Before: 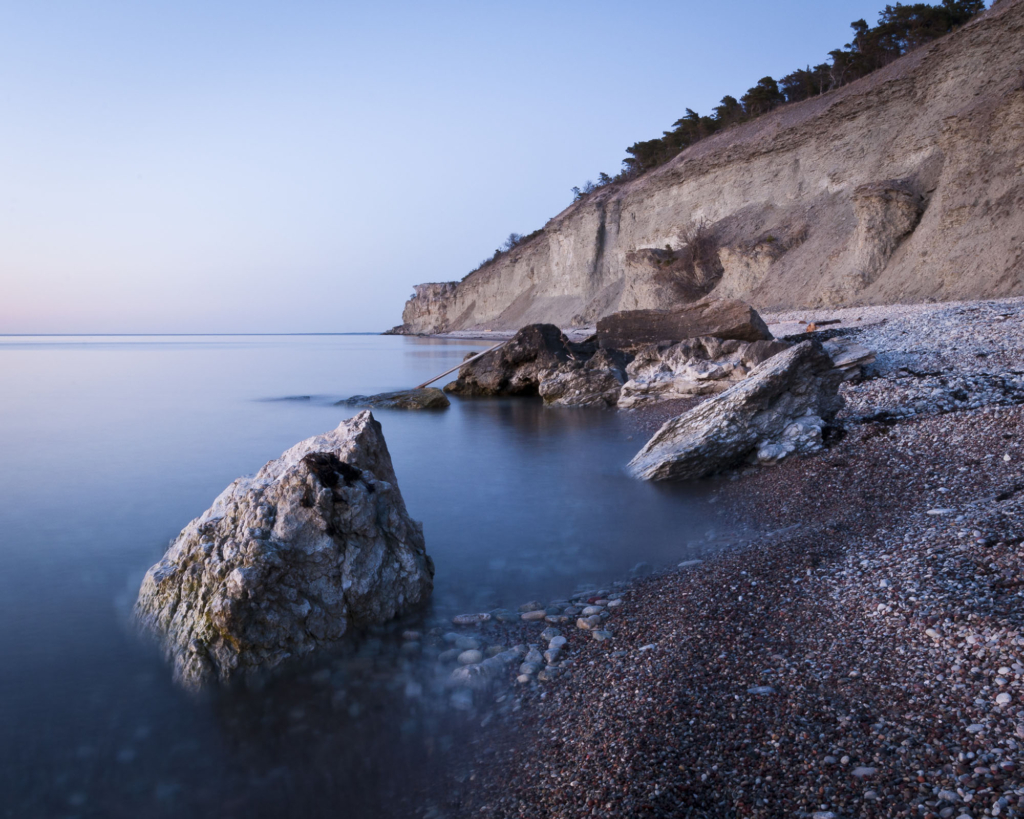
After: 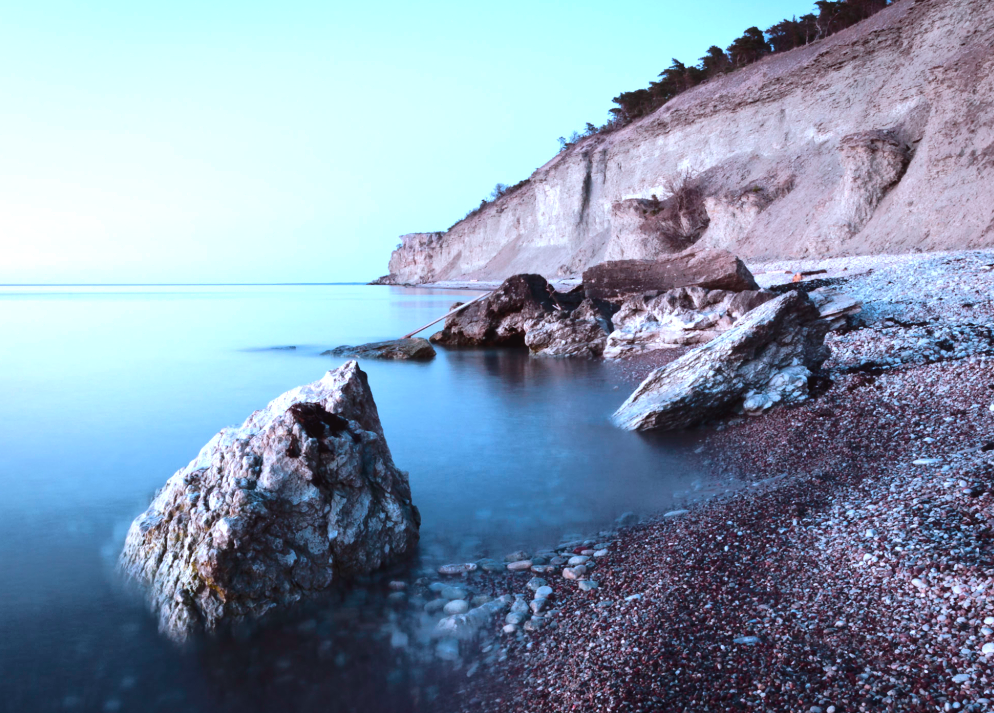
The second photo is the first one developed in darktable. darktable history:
tone curve: curves: ch0 [(0, 0.032) (0.094, 0.08) (0.265, 0.208) (0.41, 0.417) (0.498, 0.496) (0.638, 0.673) (0.845, 0.828) (0.994, 0.964)]; ch1 [(0, 0) (0.161, 0.092) (0.37, 0.302) (0.417, 0.434) (0.492, 0.502) (0.576, 0.589) (0.644, 0.638) (0.725, 0.765) (1, 1)]; ch2 [(0, 0) (0.352, 0.403) (0.45, 0.469) (0.521, 0.515) (0.55, 0.528) (0.589, 0.576) (1, 1)], color space Lab, independent channels, preserve colors none
color correction: highlights a* -10.7, highlights b* -18.79
exposure: black level correction 0, exposure 1 EV, compensate exposure bias true, compensate highlight preservation false
crop: left 1.449%, top 6.173%, right 1.418%, bottom 6.718%
